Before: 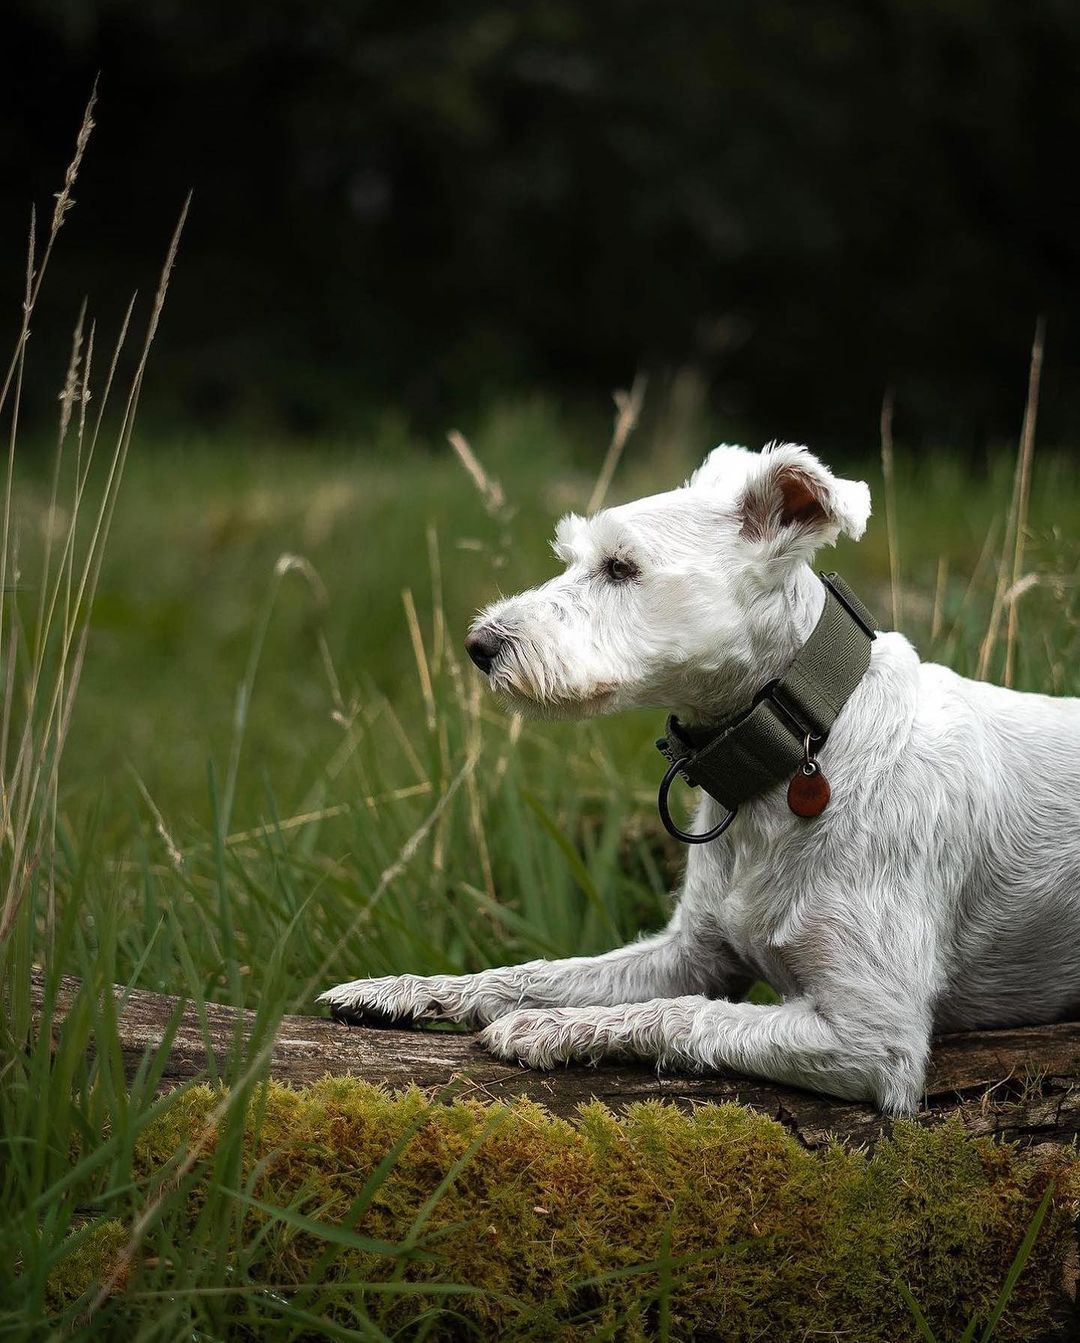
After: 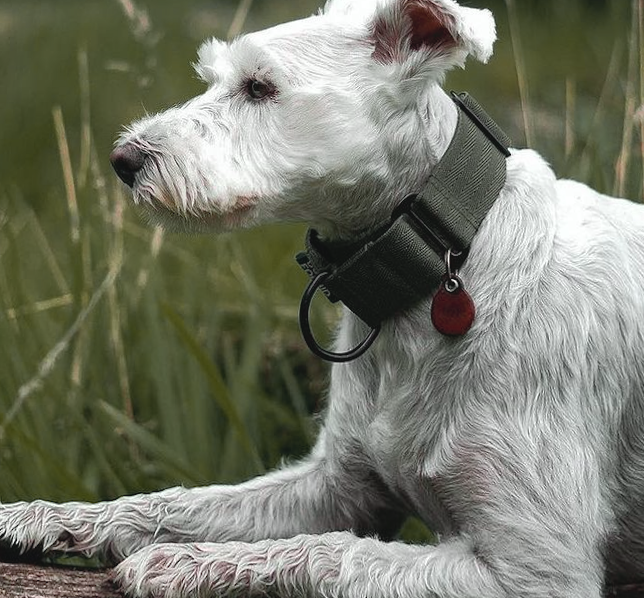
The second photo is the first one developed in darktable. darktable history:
crop and rotate: left 27.938%, top 27.046%, bottom 27.046%
rotate and perspective: rotation 0.72°, lens shift (vertical) -0.352, lens shift (horizontal) -0.051, crop left 0.152, crop right 0.859, crop top 0.019, crop bottom 0.964
tone curve: curves: ch0 [(0, 0.046) (0.04, 0.074) (0.883, 0.858) (1, 1)]; ch1 [(0, 0) (0.146, 0.159) (0.338, 0.365) (0.417, 0.455) (0.489, 0.486) (0.504, 0.502) (0.529, 0.537) (0.563, 0.567) (1, 1)]; ch2 [(0, 0) (0.307, 0.298) (0.388, 0.375) (0.443, 0.456) (0.485, 0.492) (0.544, 0.525) (1, 1)], color space Lab, independent channels, preserve colors none
